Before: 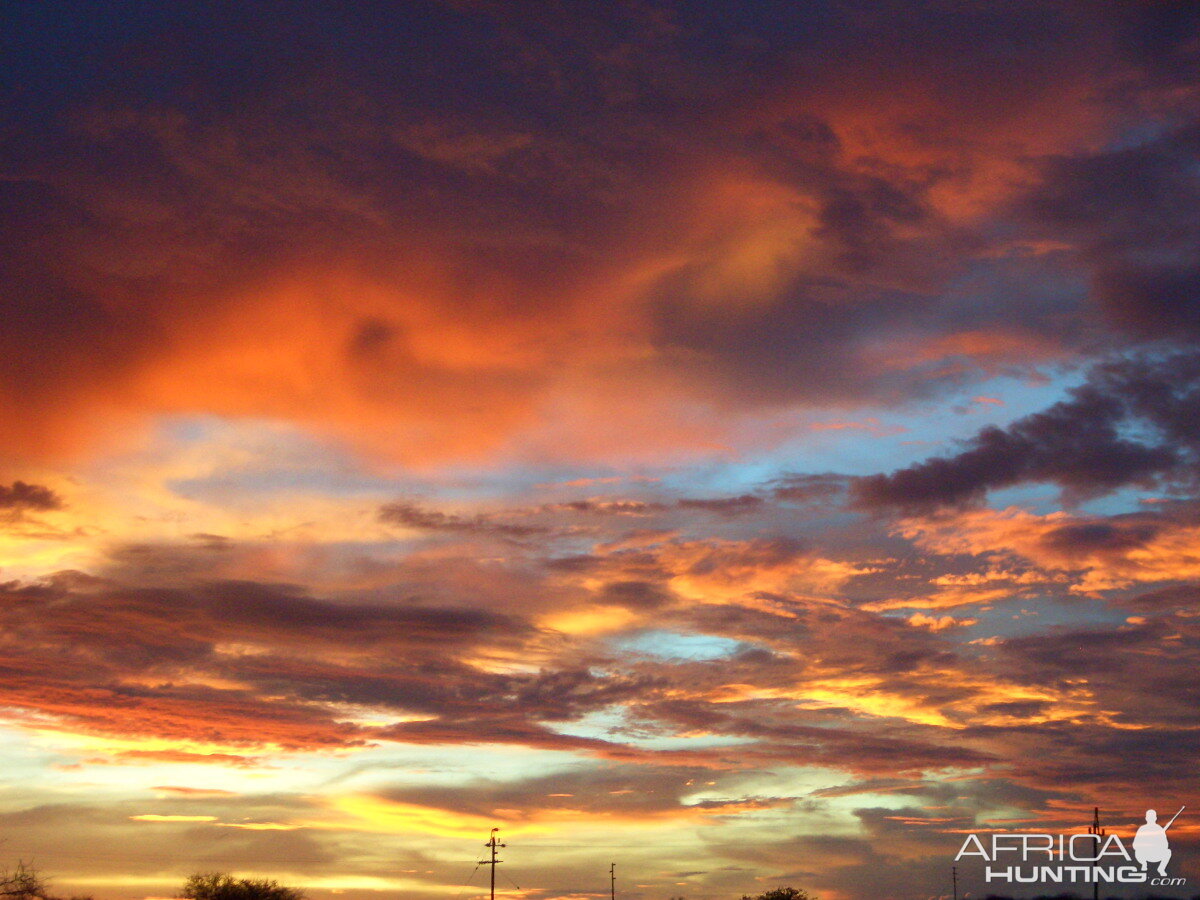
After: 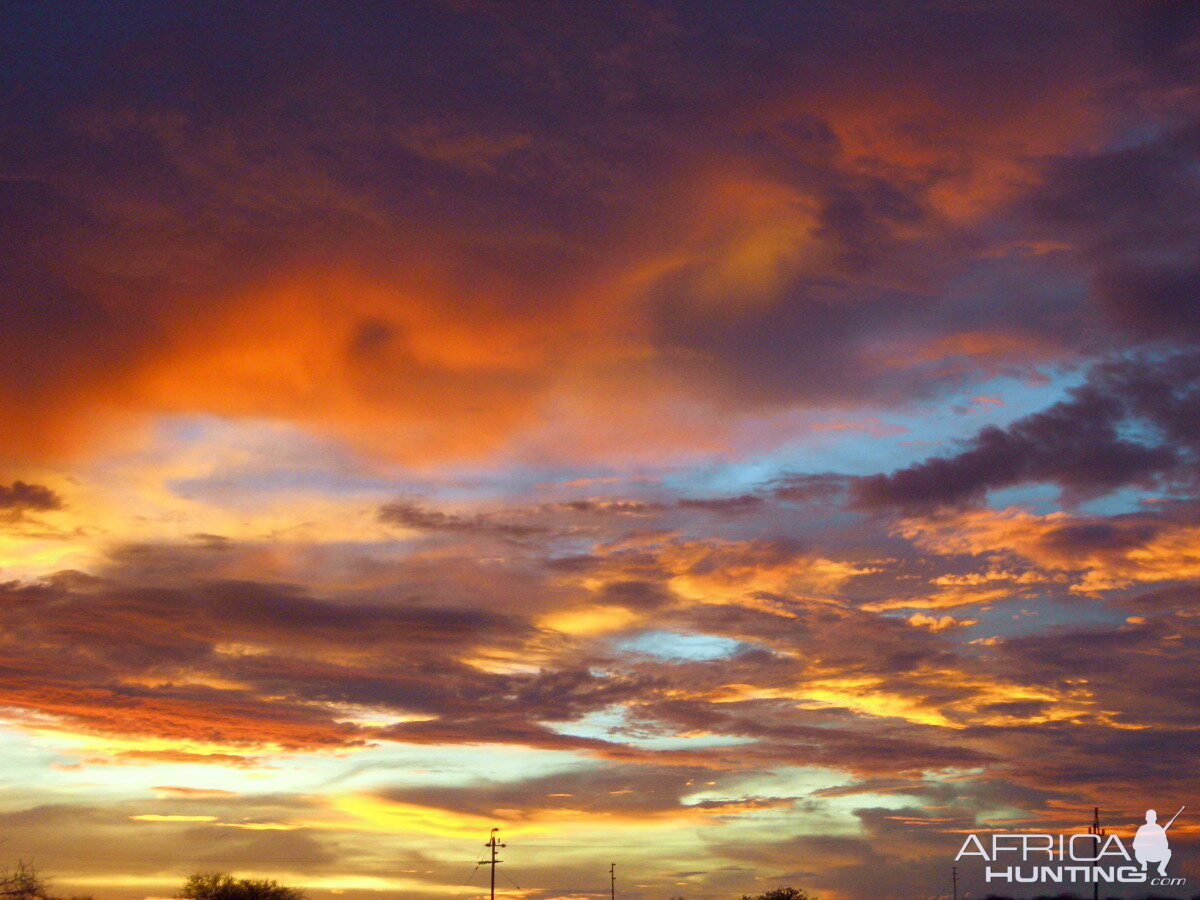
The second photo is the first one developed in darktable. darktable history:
white balance: red 0.974, blue 1.044
tone curve: curves: ch0 [(0, 0) (0.15, 0.17) (0.452, 0.437) (0.611, 0.588) (0.751, 0.749) (1, 1)]; ch1 [(0, 0) (0.325, 0.327) (0.413, 0.442) (0.475, 0.467) (0.512, 0.522) (0.541, 0.55) (0.617, 0.612) (0.695, 0.697) (1, 1)]; ch2 [(0, 0) (0.386, 0.397) (0.452, 0.459) (0.505, 0.498) (0.536, 0.546) (0.574, 0.571) (0.633, 0.653) (1, 1)], color space Lab, independent channels, preserve colors none
